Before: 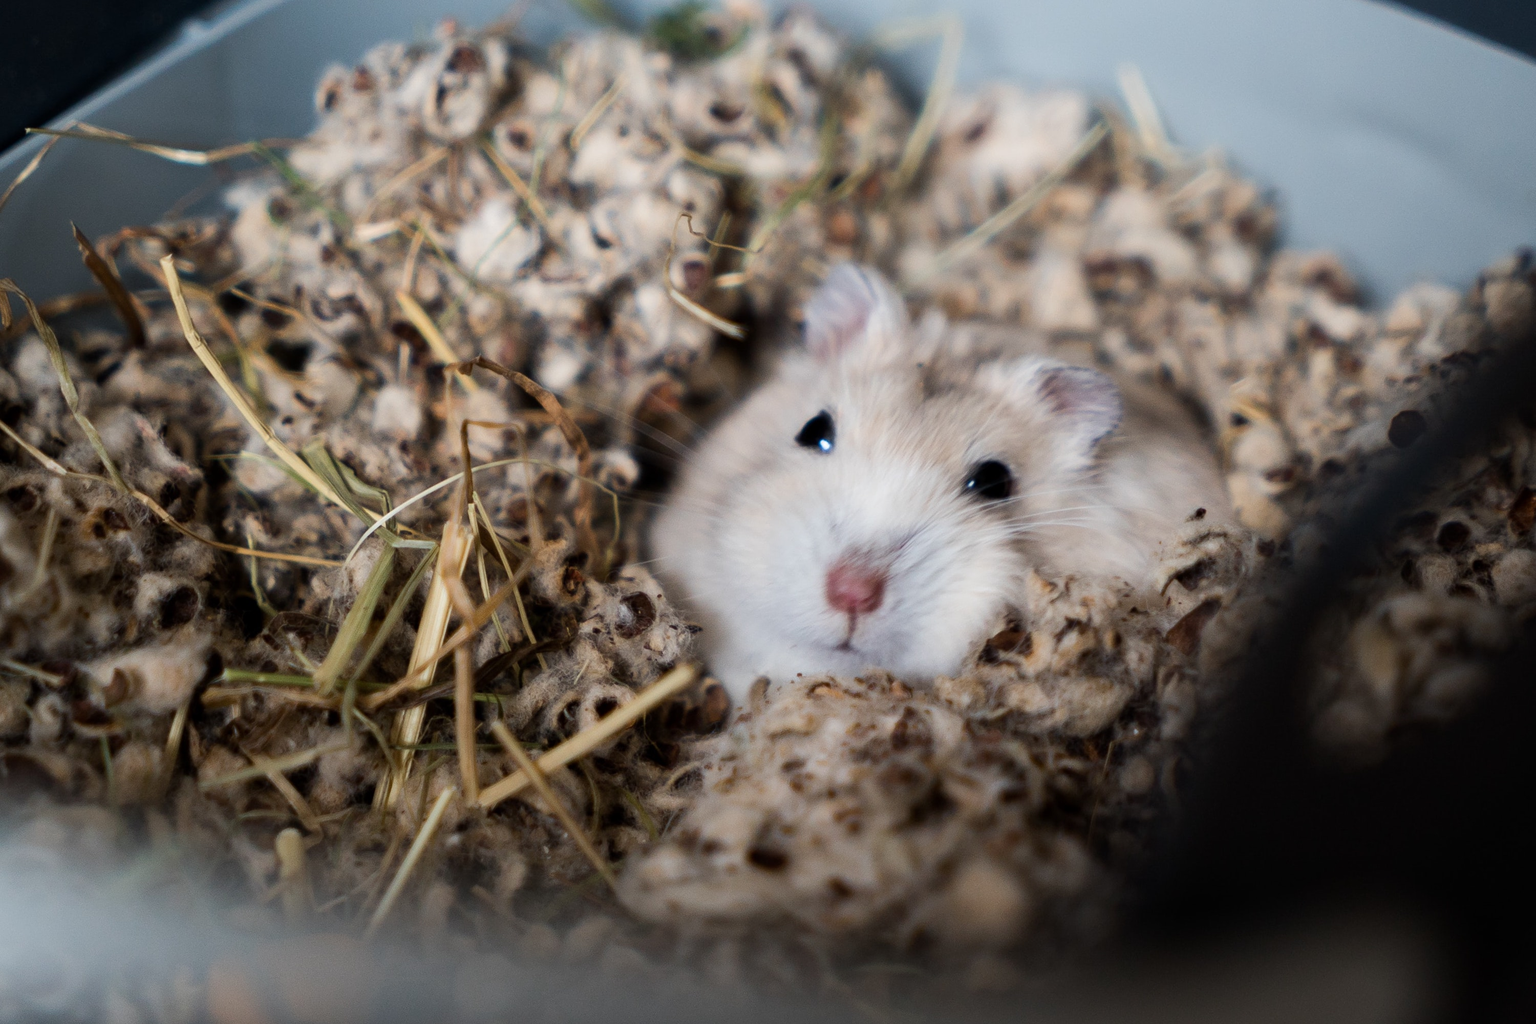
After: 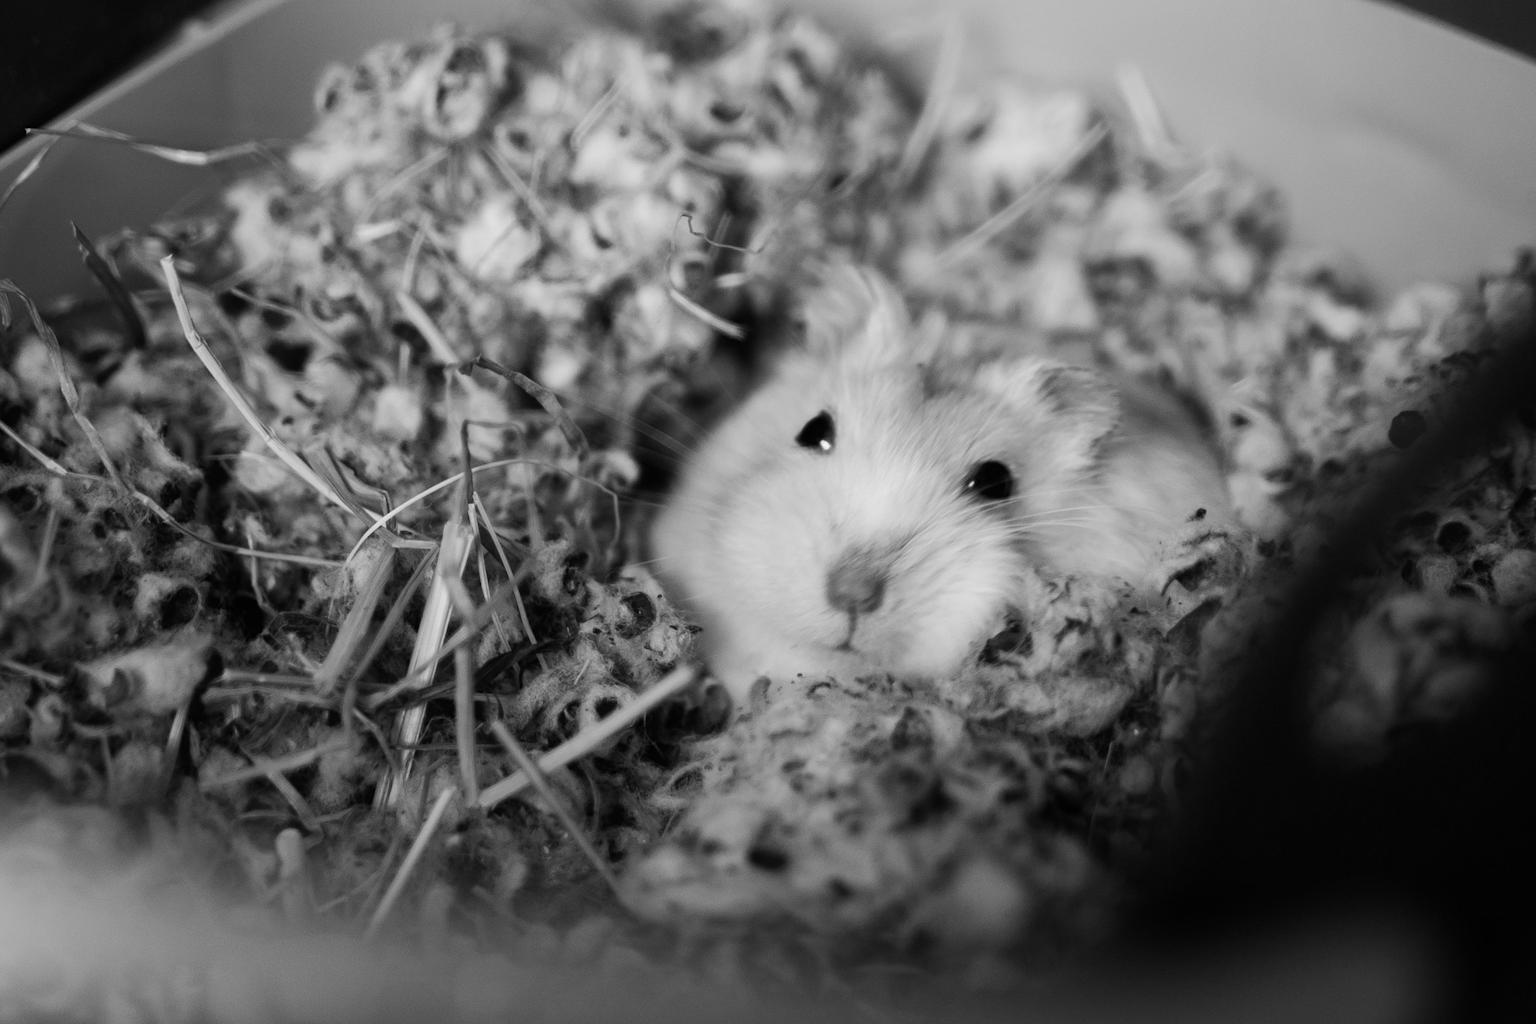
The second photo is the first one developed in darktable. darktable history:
contrast equalizer: y [[0.5, 0.5, 0.468, 0.5, 0.5, 0.5], [0.5 ×6], [0.5 ×6], [0 ×6], [0 ×6]]
monochrome: a -6.99, b 35.61, size 1.4
